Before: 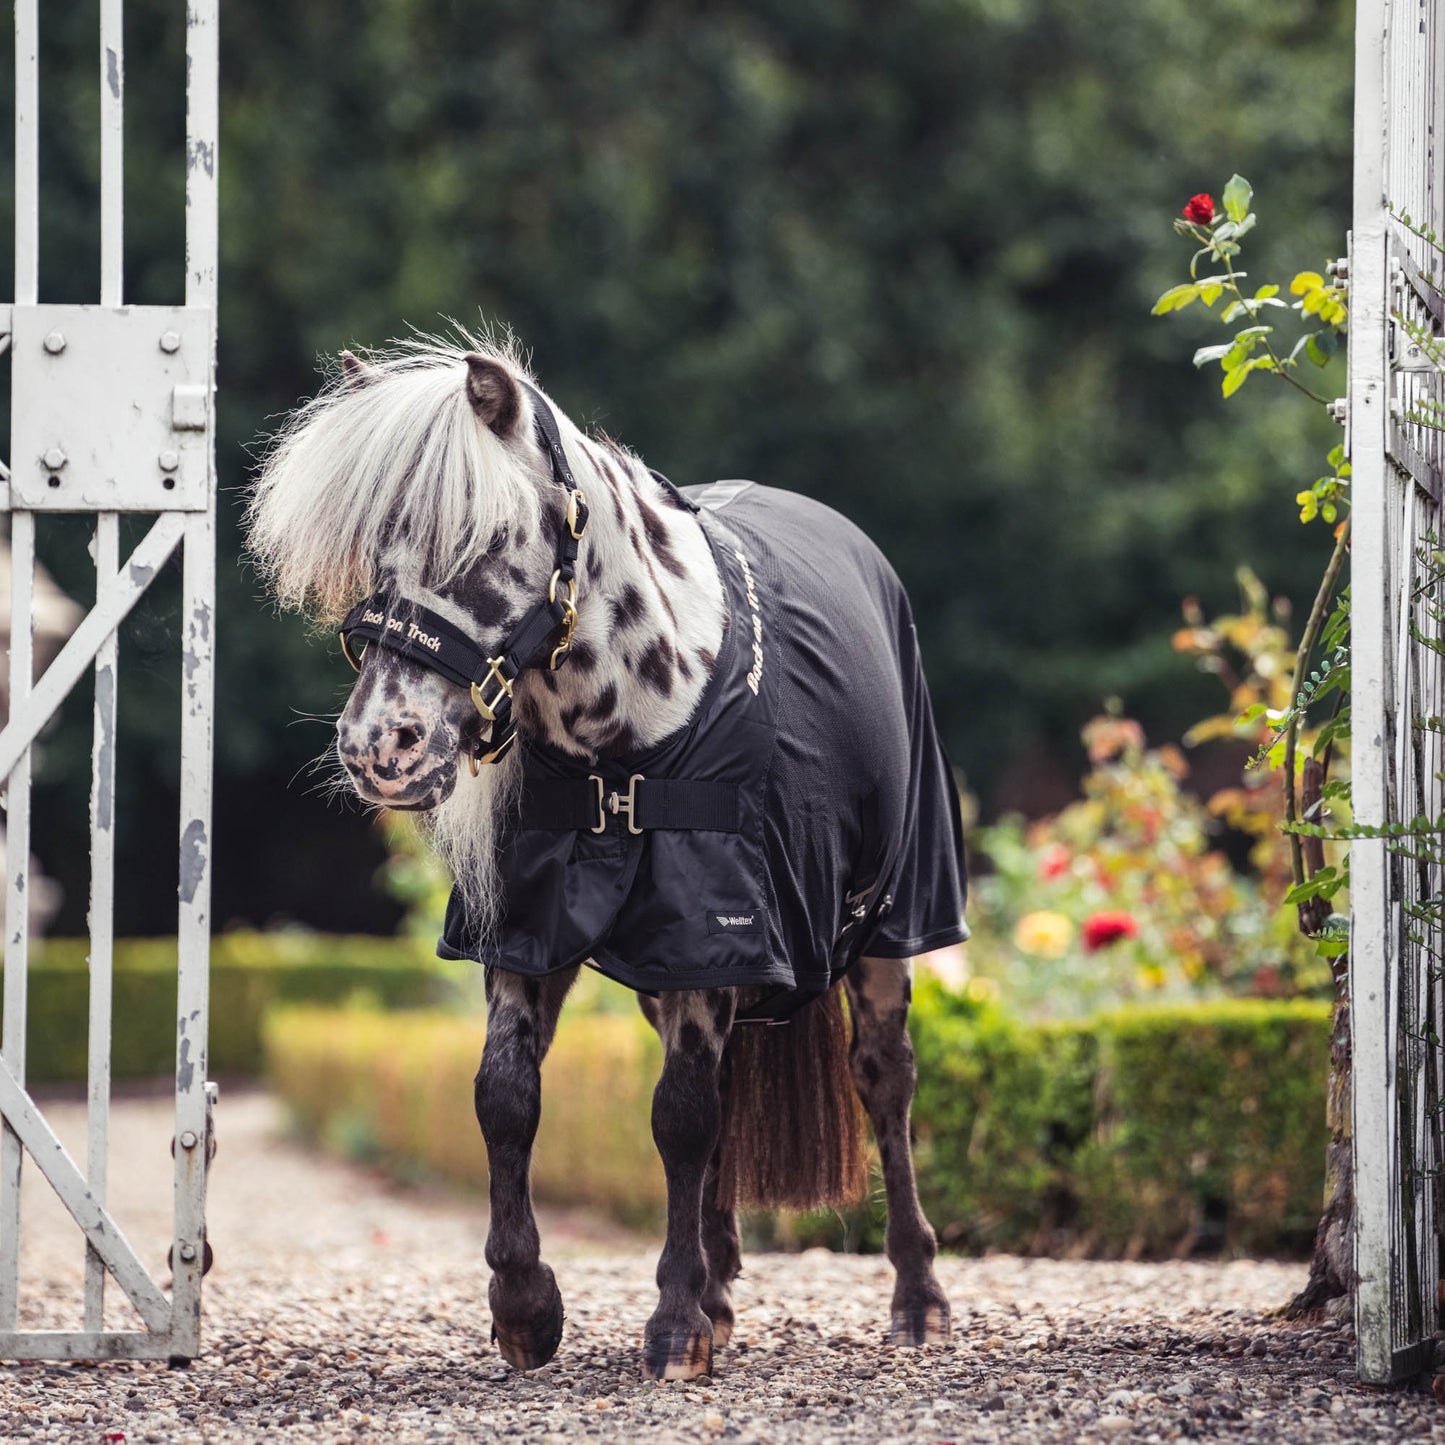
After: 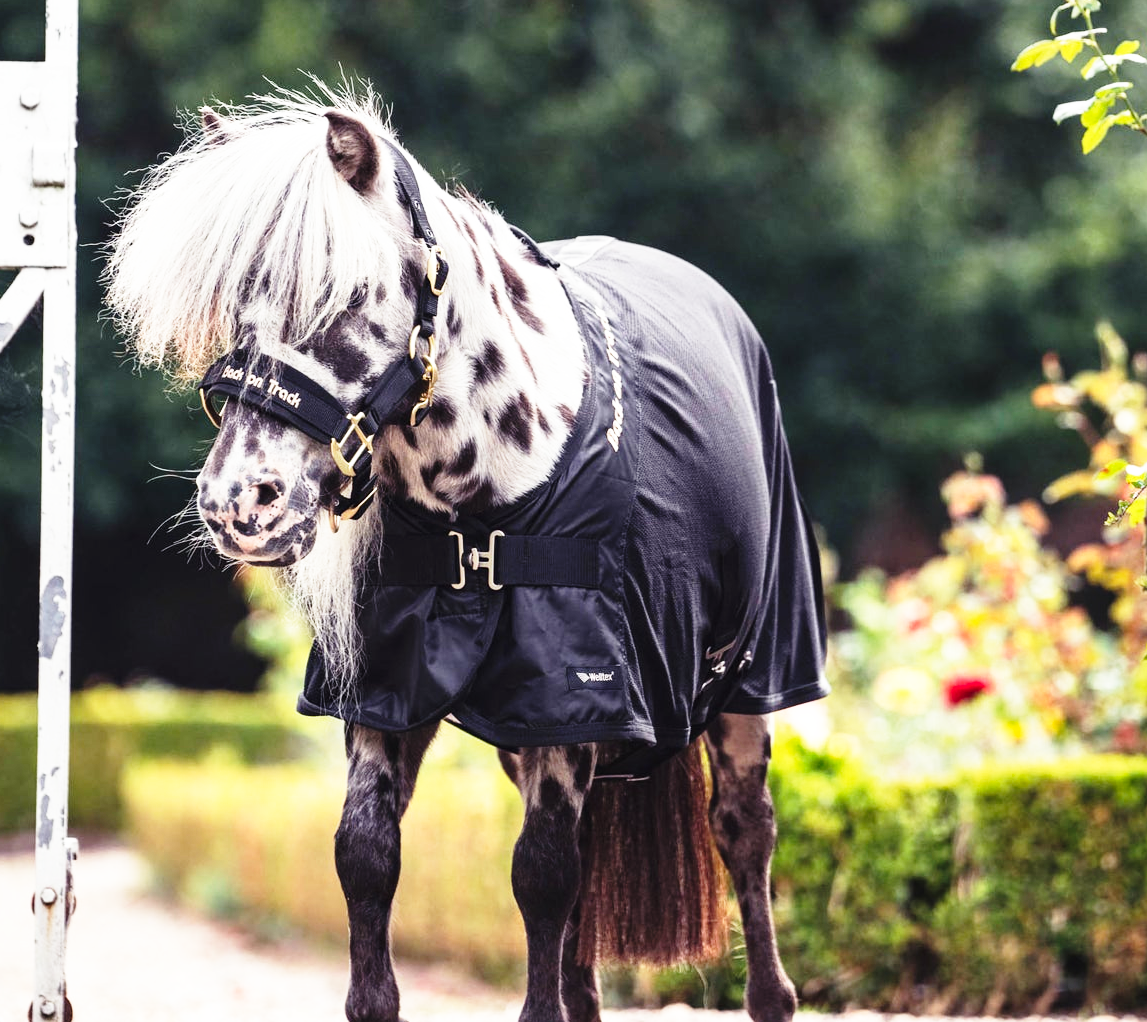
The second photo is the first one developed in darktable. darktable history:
crop: left 9.712%, top 16.928%, right 10.845%, bottom 12.332%
base curve: curves: ch0 [(0, 0) (0.026, 0.03) (0.109, 0.232) (0.351, 0.748) (0.669, 0.968) (1, 1)], preserve colors none
